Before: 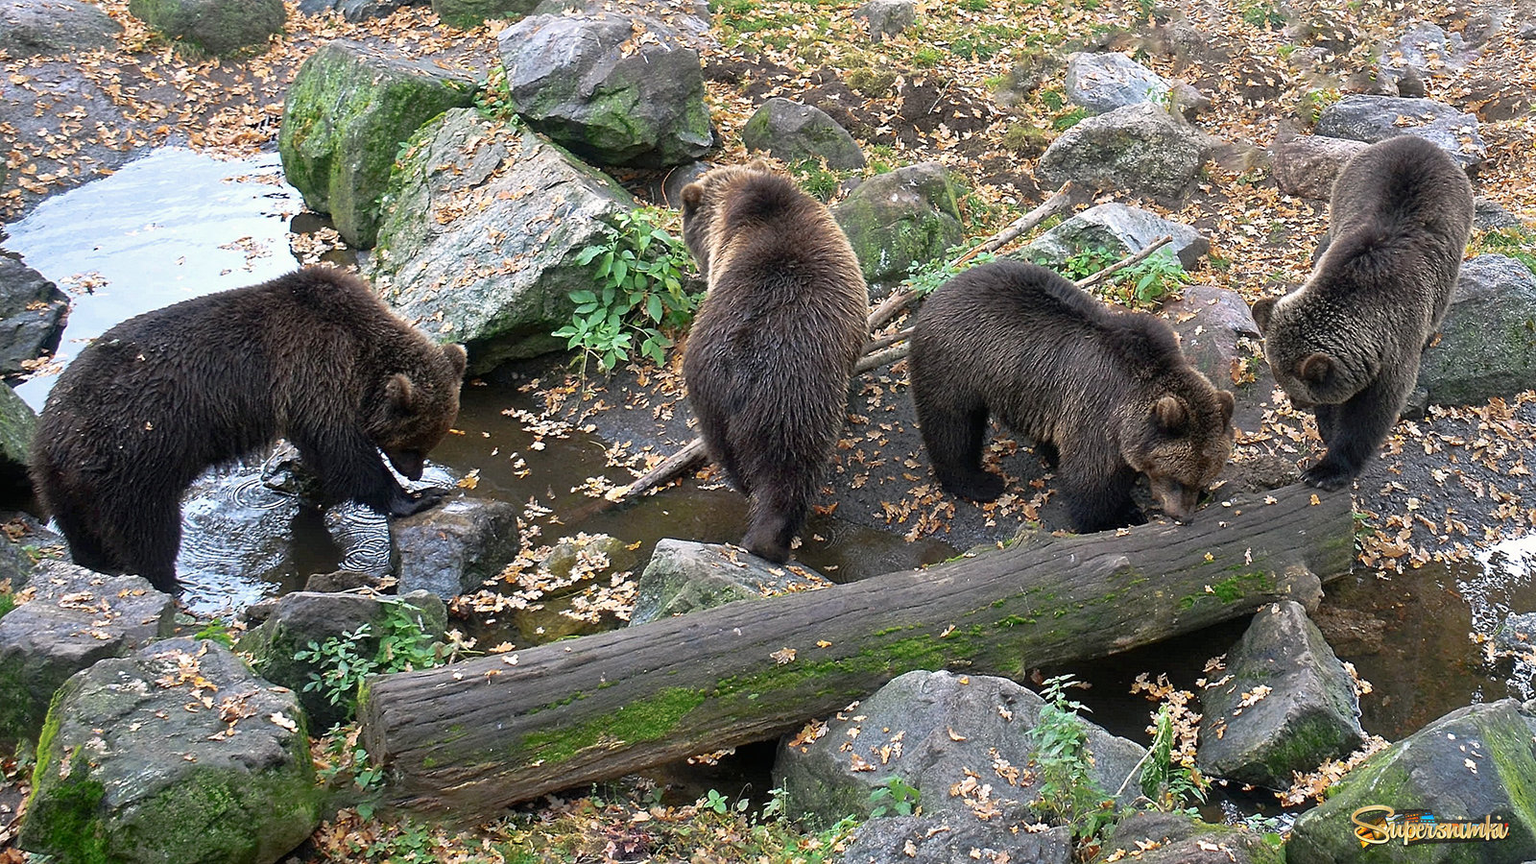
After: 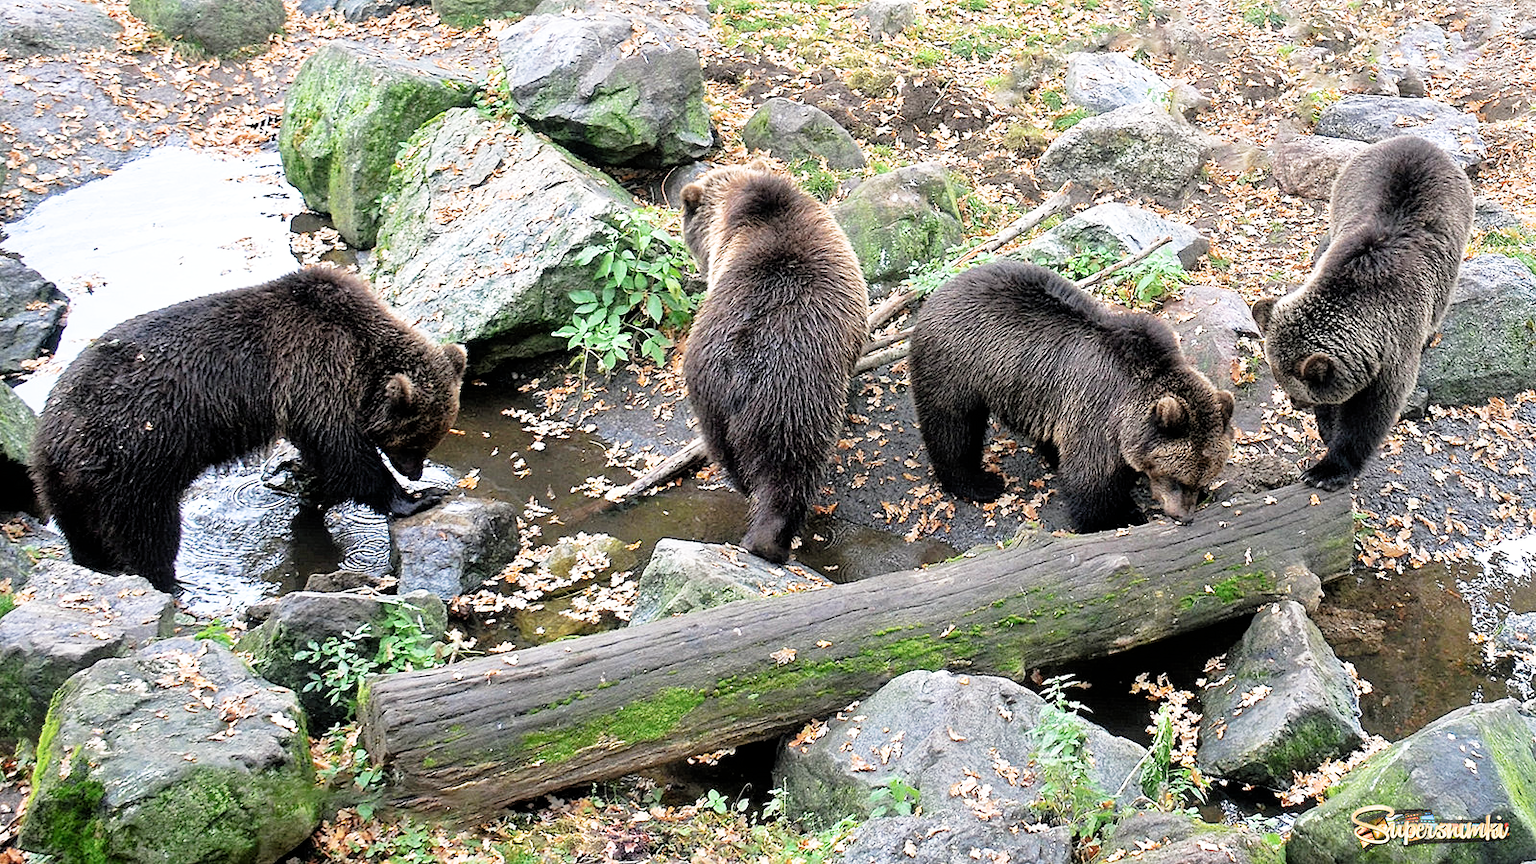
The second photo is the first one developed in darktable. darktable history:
exposure: black level correction 0, exposure 1.1 EV, compensate exposure bias true, compensate highlight preservation false
filmic rgb: black relative exposure -5 EV, white relative exposure 3.5 EV, hardness 3.19, contrast 1.2, highlights saturation mix -50%
